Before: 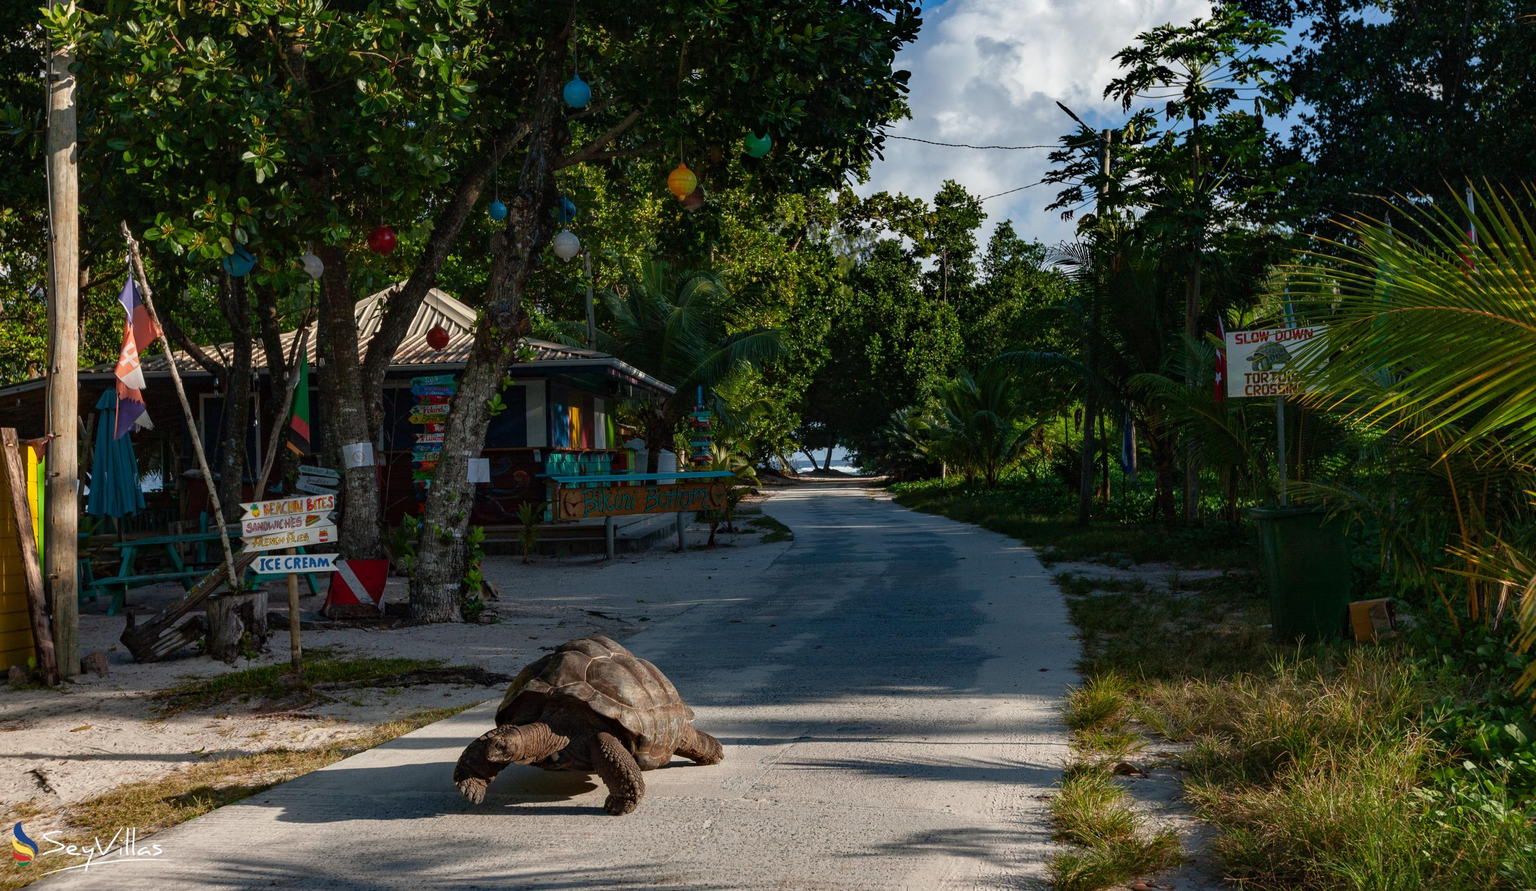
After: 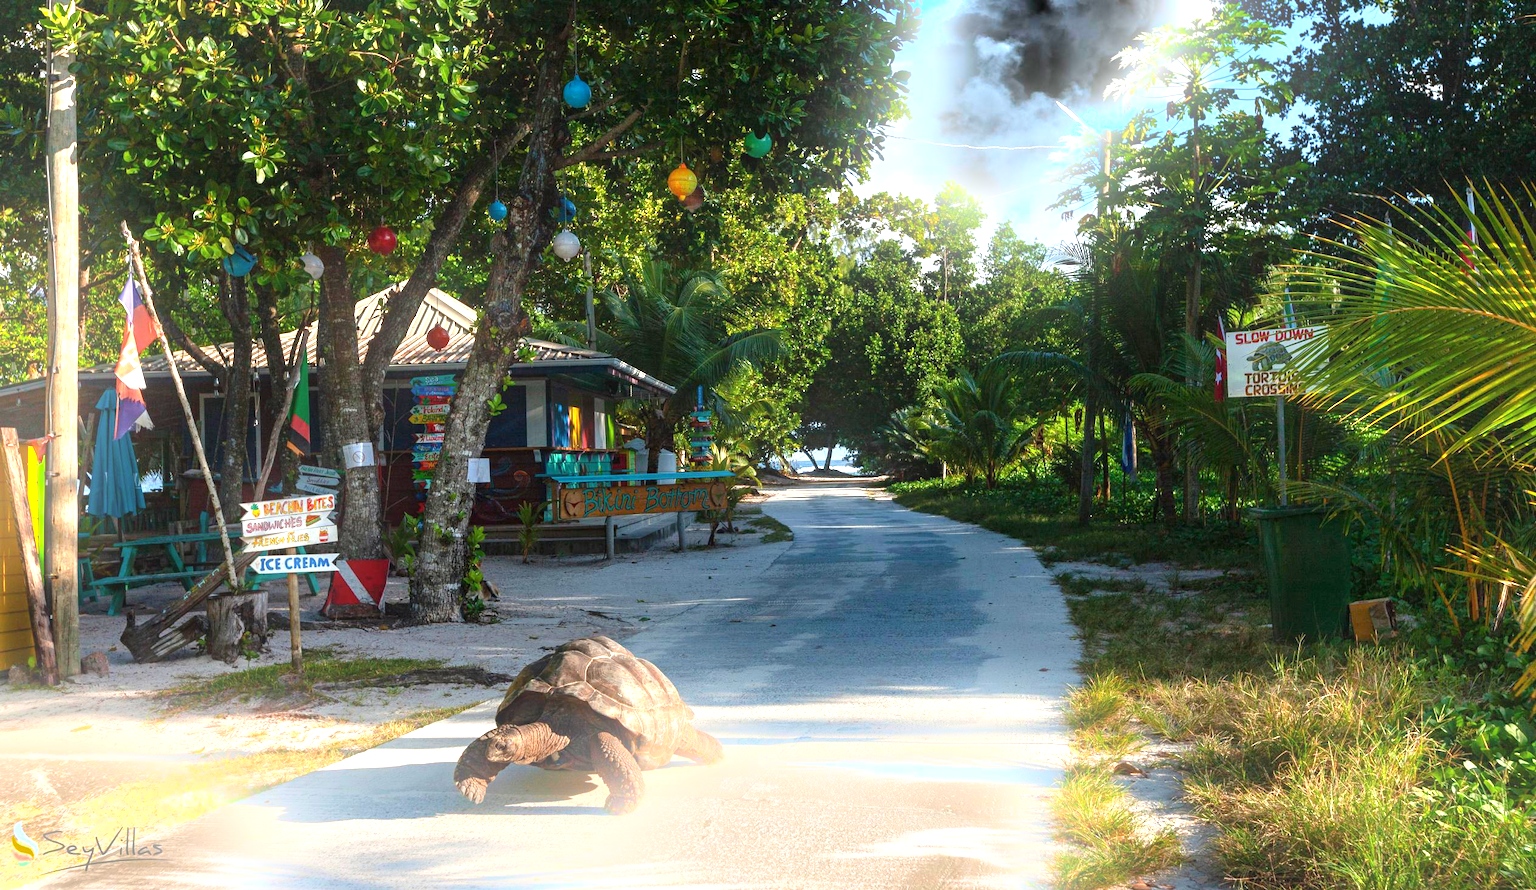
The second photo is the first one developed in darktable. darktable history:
shadows and highlights: shadows -23.08, highlights 46.15, soften with gaussian
bloom: on, module defaults
exposure: black level correction 0, exposure 1.75 EV, compensate exposure bias true, compensate highlight preservation false
